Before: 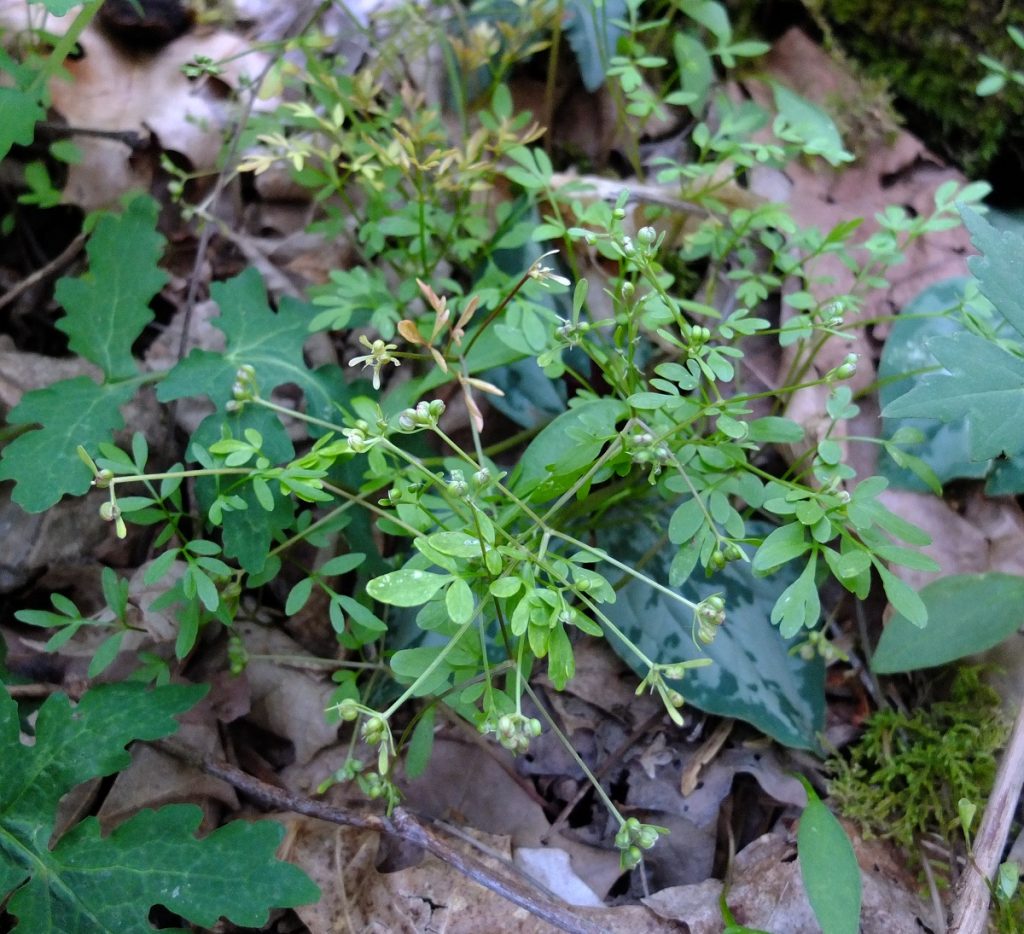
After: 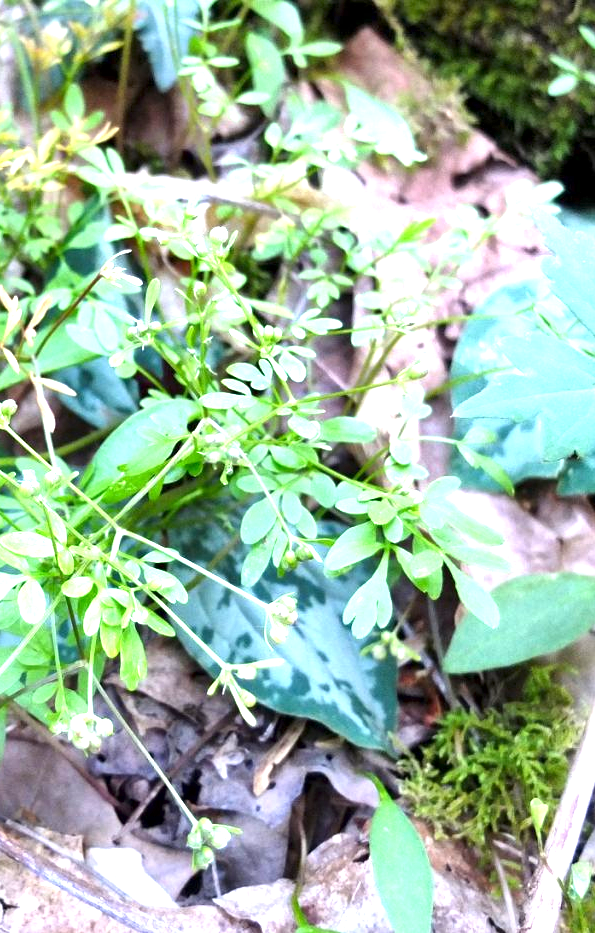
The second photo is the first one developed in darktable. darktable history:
crop: left 41.823%
local contrast: mode bilateral grid, contrast 25, coarseness 59, detail 151%, midtone range 0.2
exposure: black level correction 0, exposure 1.675 EV, compensate highlight preservation false
